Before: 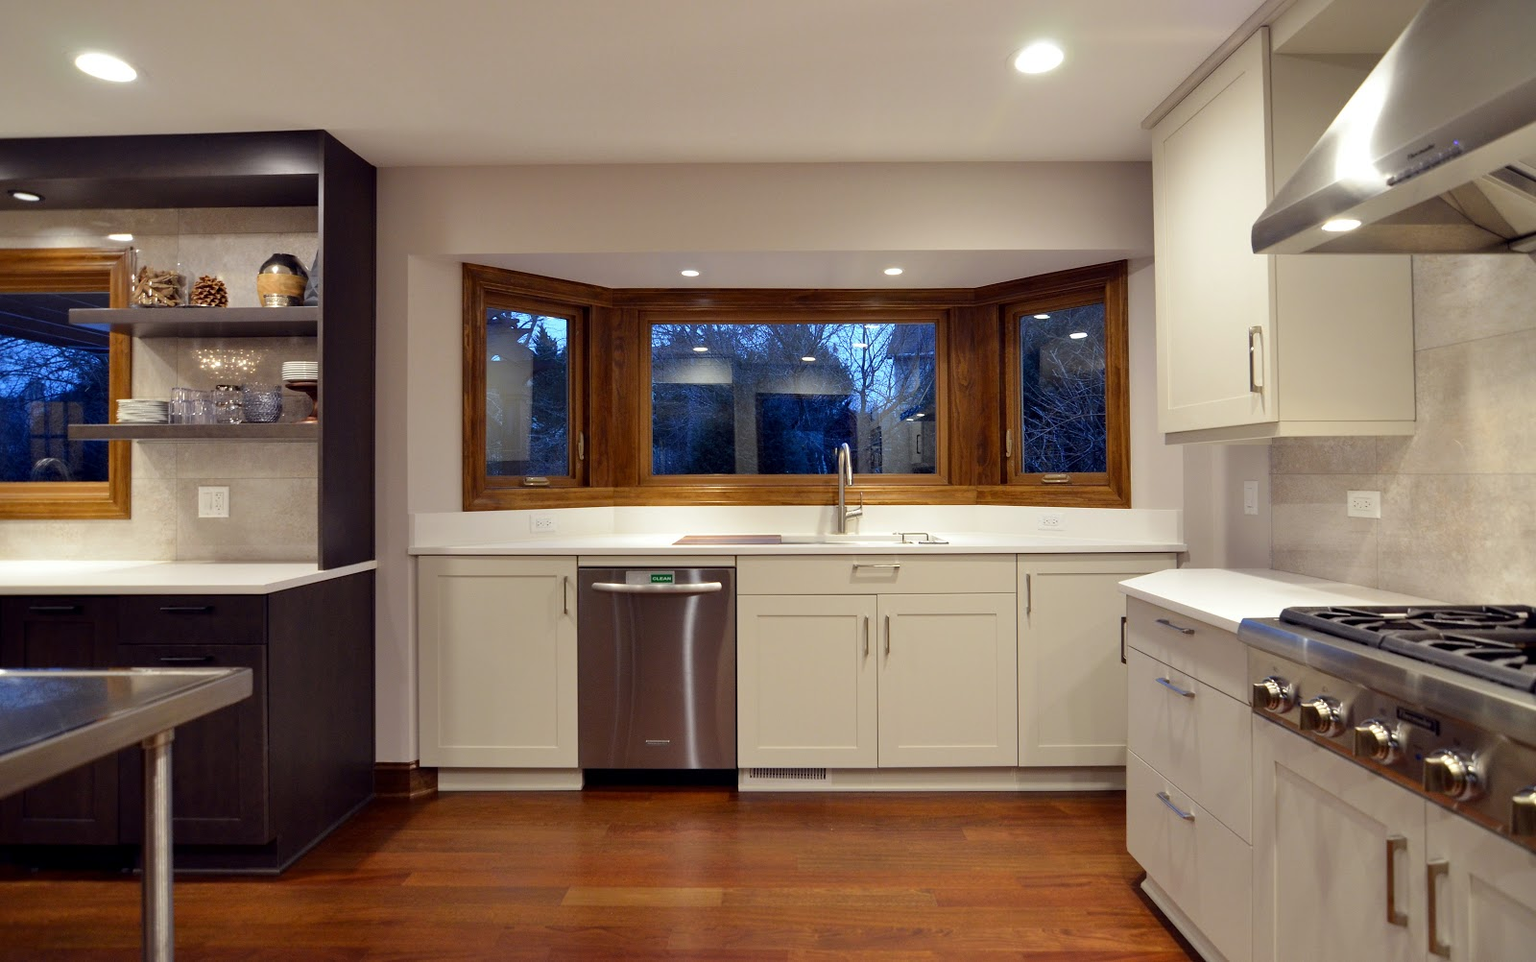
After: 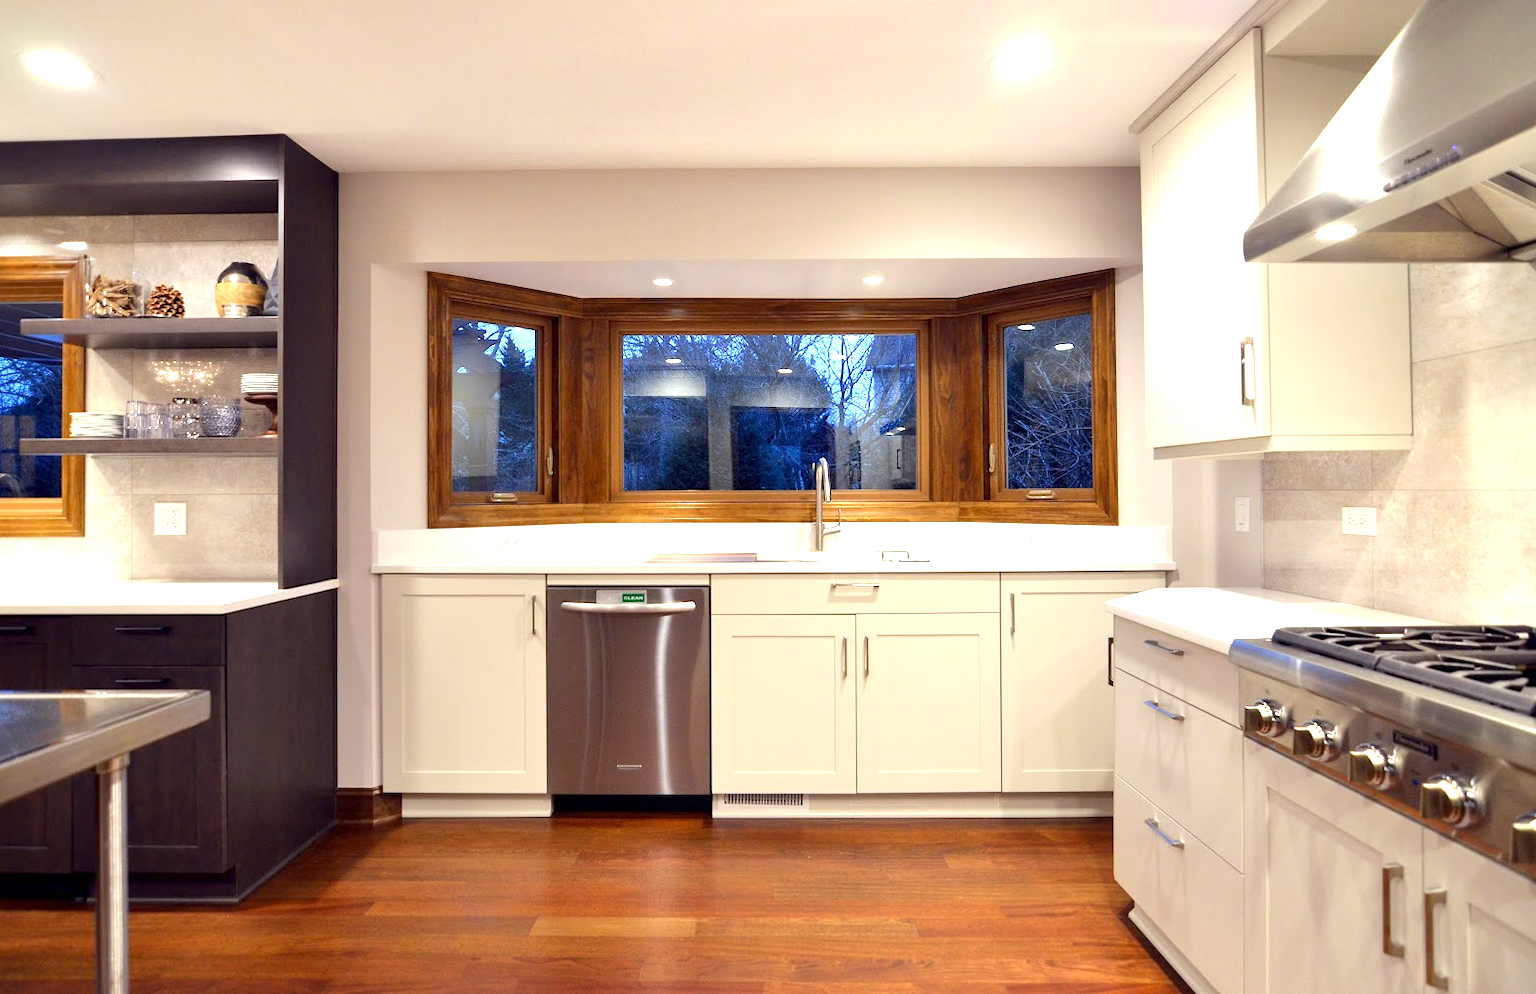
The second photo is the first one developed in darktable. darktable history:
crop and rotate: left 3.238%
exposure: exposure 1.137 EV, compensate highlight preservation false
